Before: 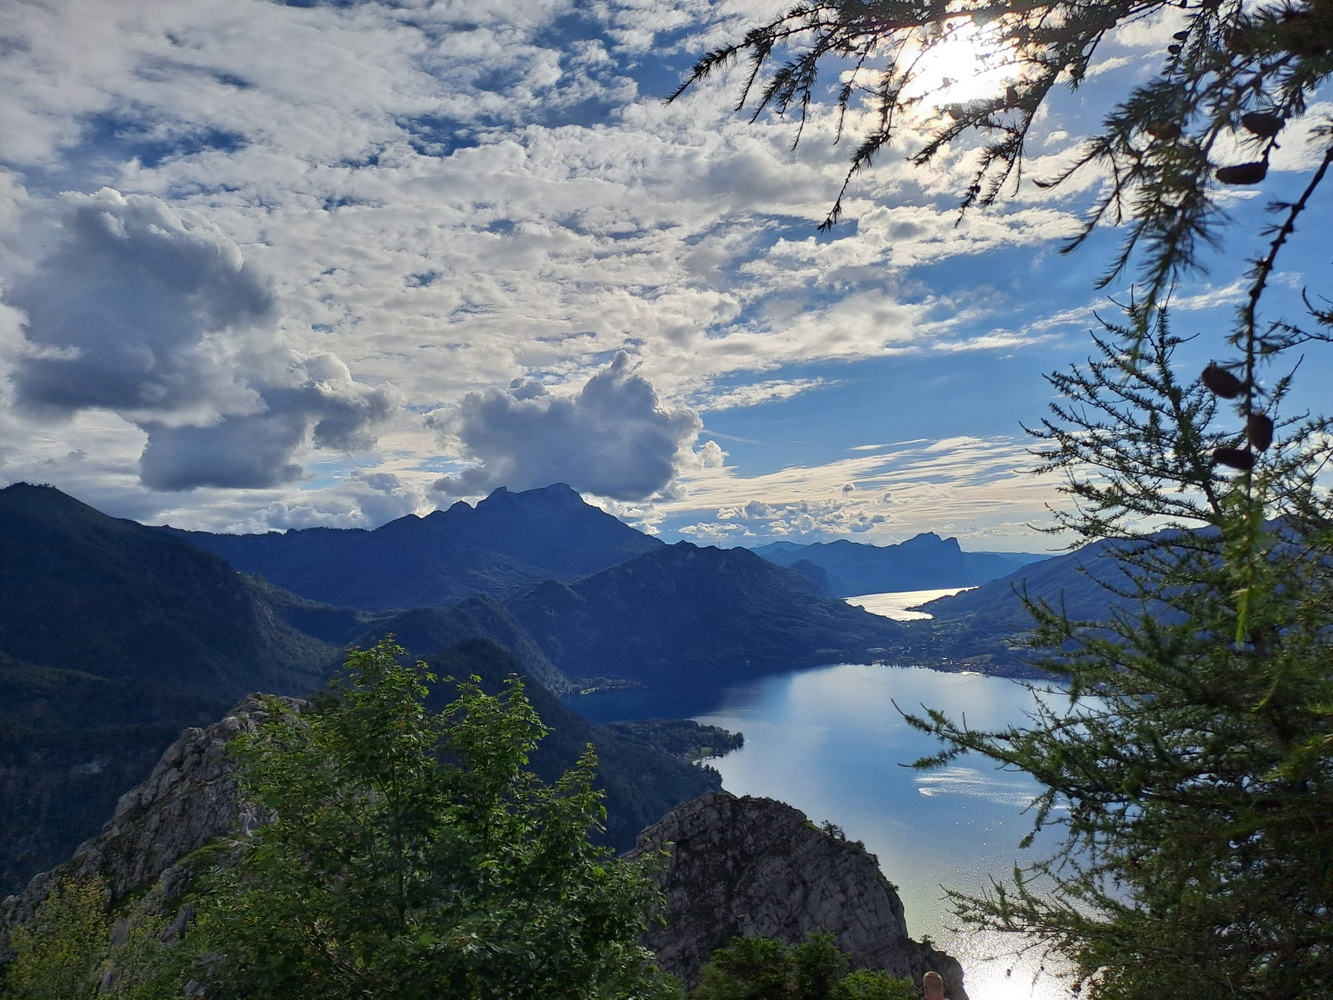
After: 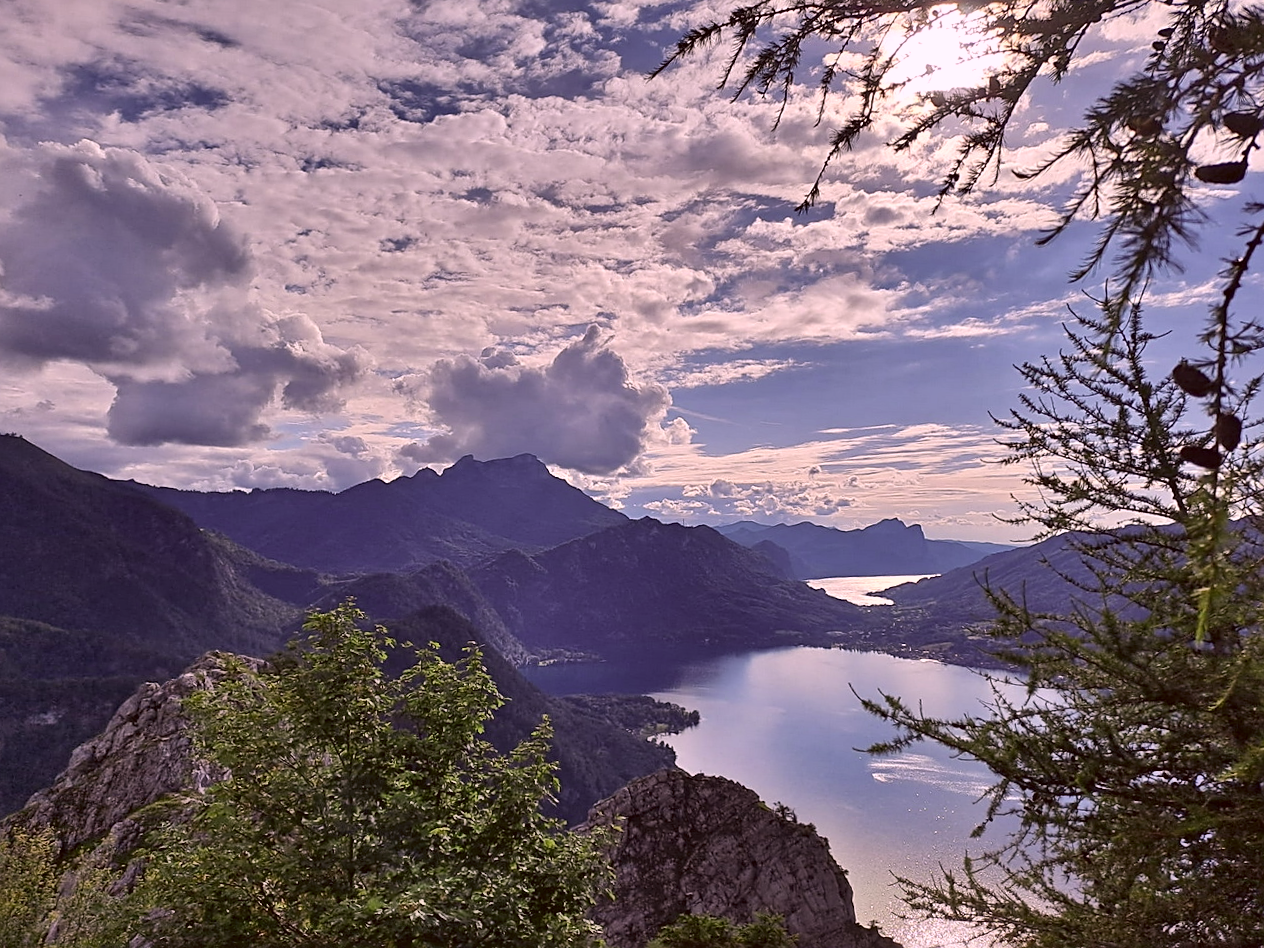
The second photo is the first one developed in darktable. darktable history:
crop and rotate: angle -2.38°
sharpen: on, module defaults
exposure: compensate highlight preservation false
shadows and highlights: low approximation 0.01, soften with gaussian
contrast brightness saturation: contrast 0.07
white balance: red 1.066, blue 1.119
color correction: highlights a* 10.21, highlights b* 9.79, shadows a* 8.61, shadows b* 7.88, saturation 0.8
